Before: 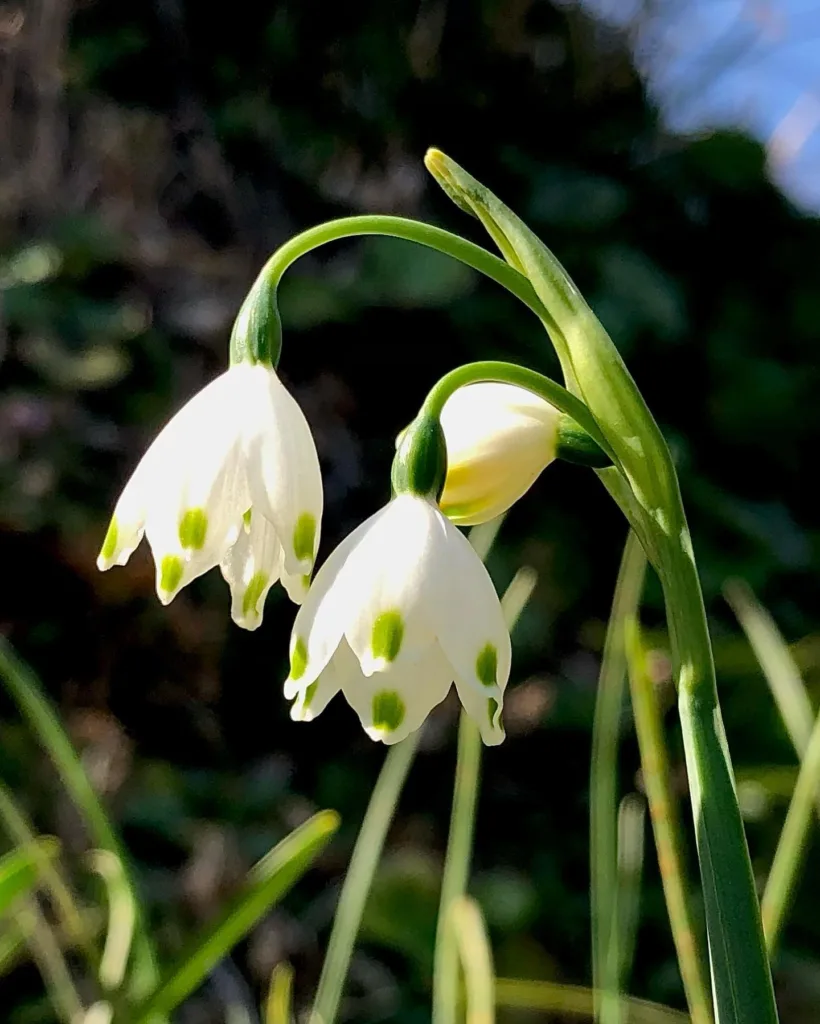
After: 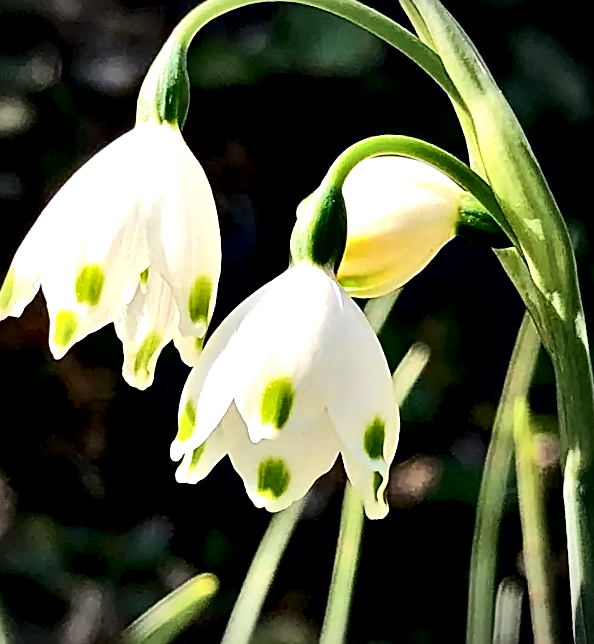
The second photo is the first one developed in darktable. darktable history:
local contrast: highlights 107%, shadows 101%, detail 119%, midtone range 0.2
crop and rotate: angle -3.44°, left 9.876%, top 20.602%, right 12.259%, bottom 11.835%
contrast brightness saturation: contrast 0.244, brightness 0.088
exposure: compensate exposure bias true, compensate highlight preservation false
vignetting: center (-0.011, 0), automatic ratio true, unbound false
tone equalizer: edges refinement/feathering 500, mask exposure compensation -1.57 EV, preserve details no
sharpen: on, module defaults
contrast equalizer: octaves 7, y [[0.6 ×6], [0.55 ×6], [0 ×6], [0 ×6], [0 ×6]]
